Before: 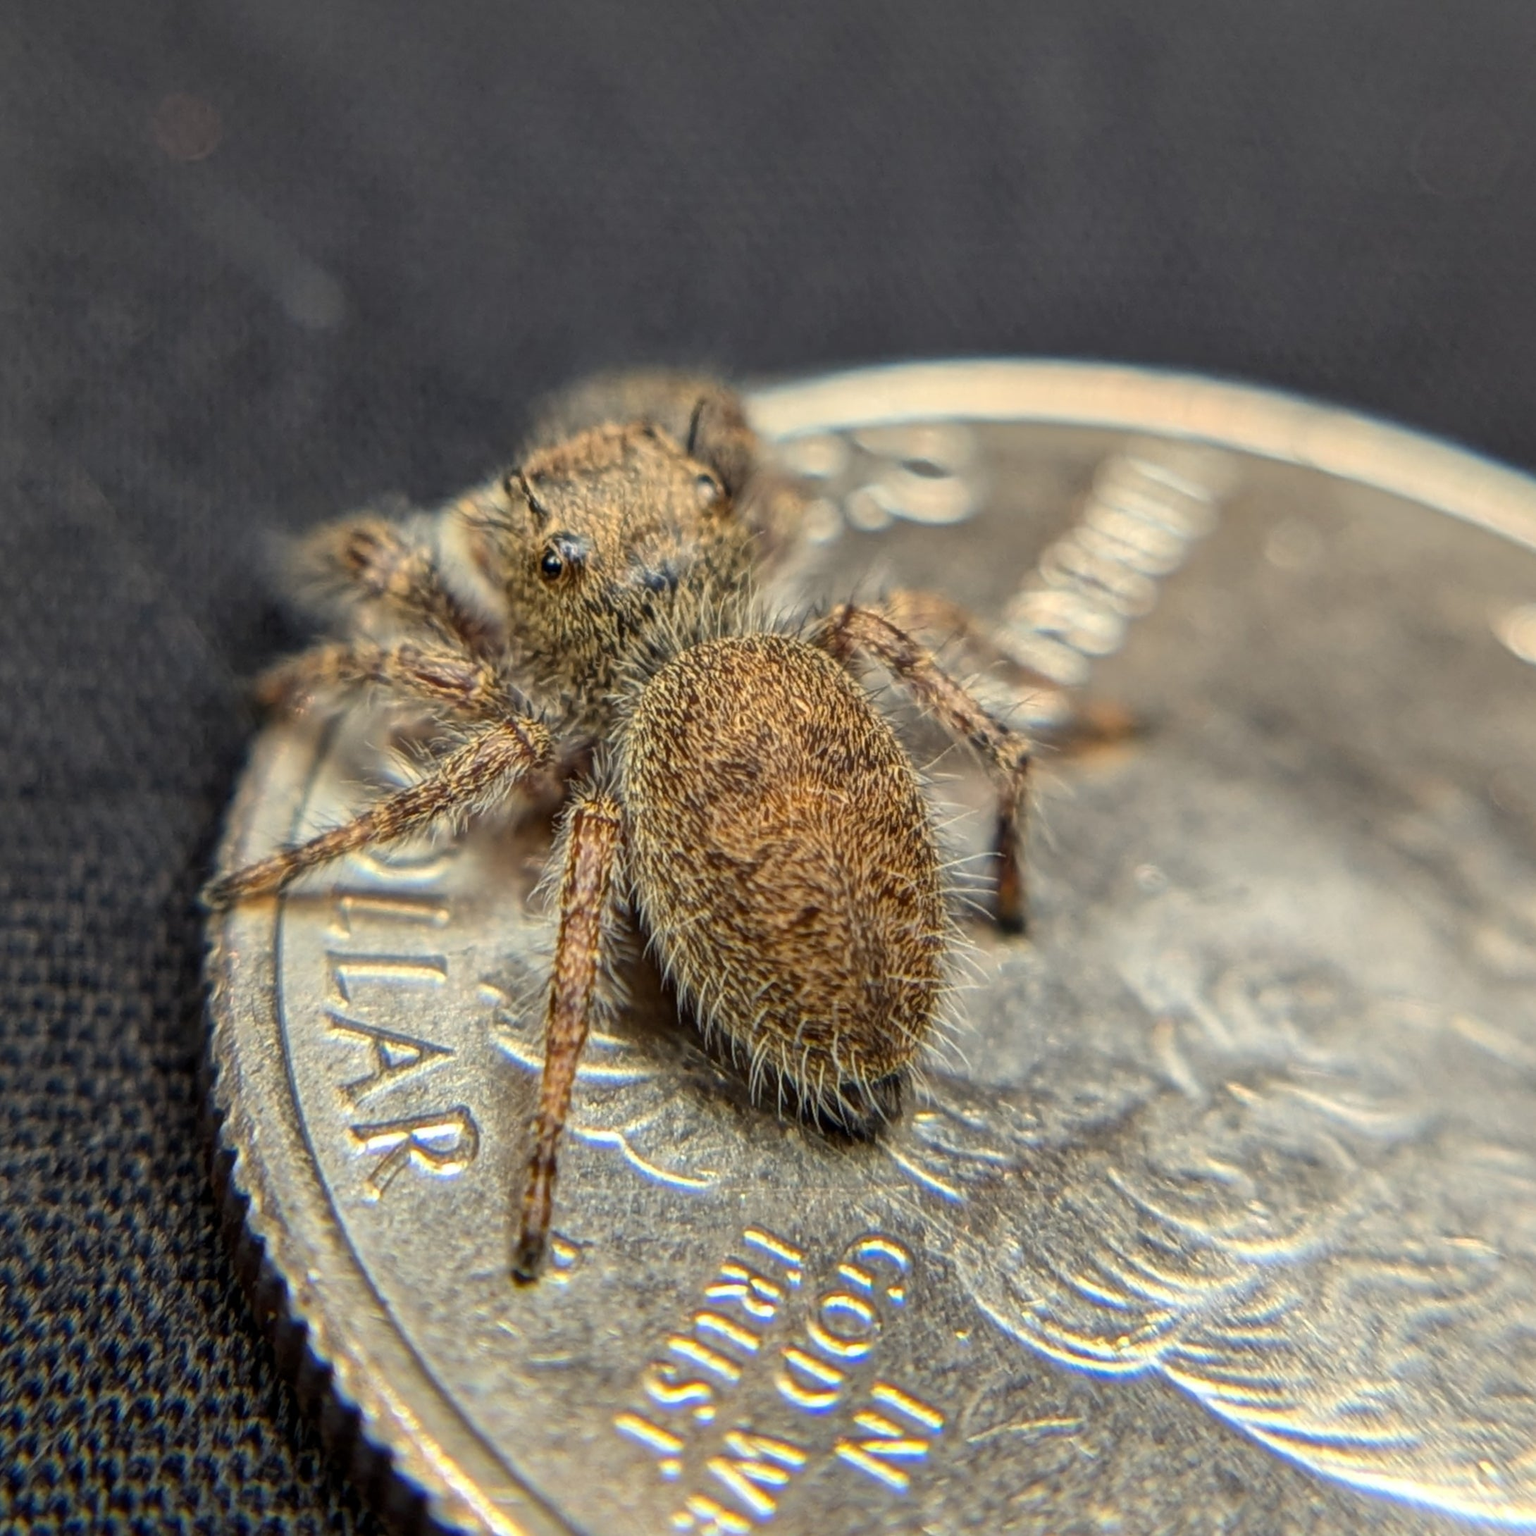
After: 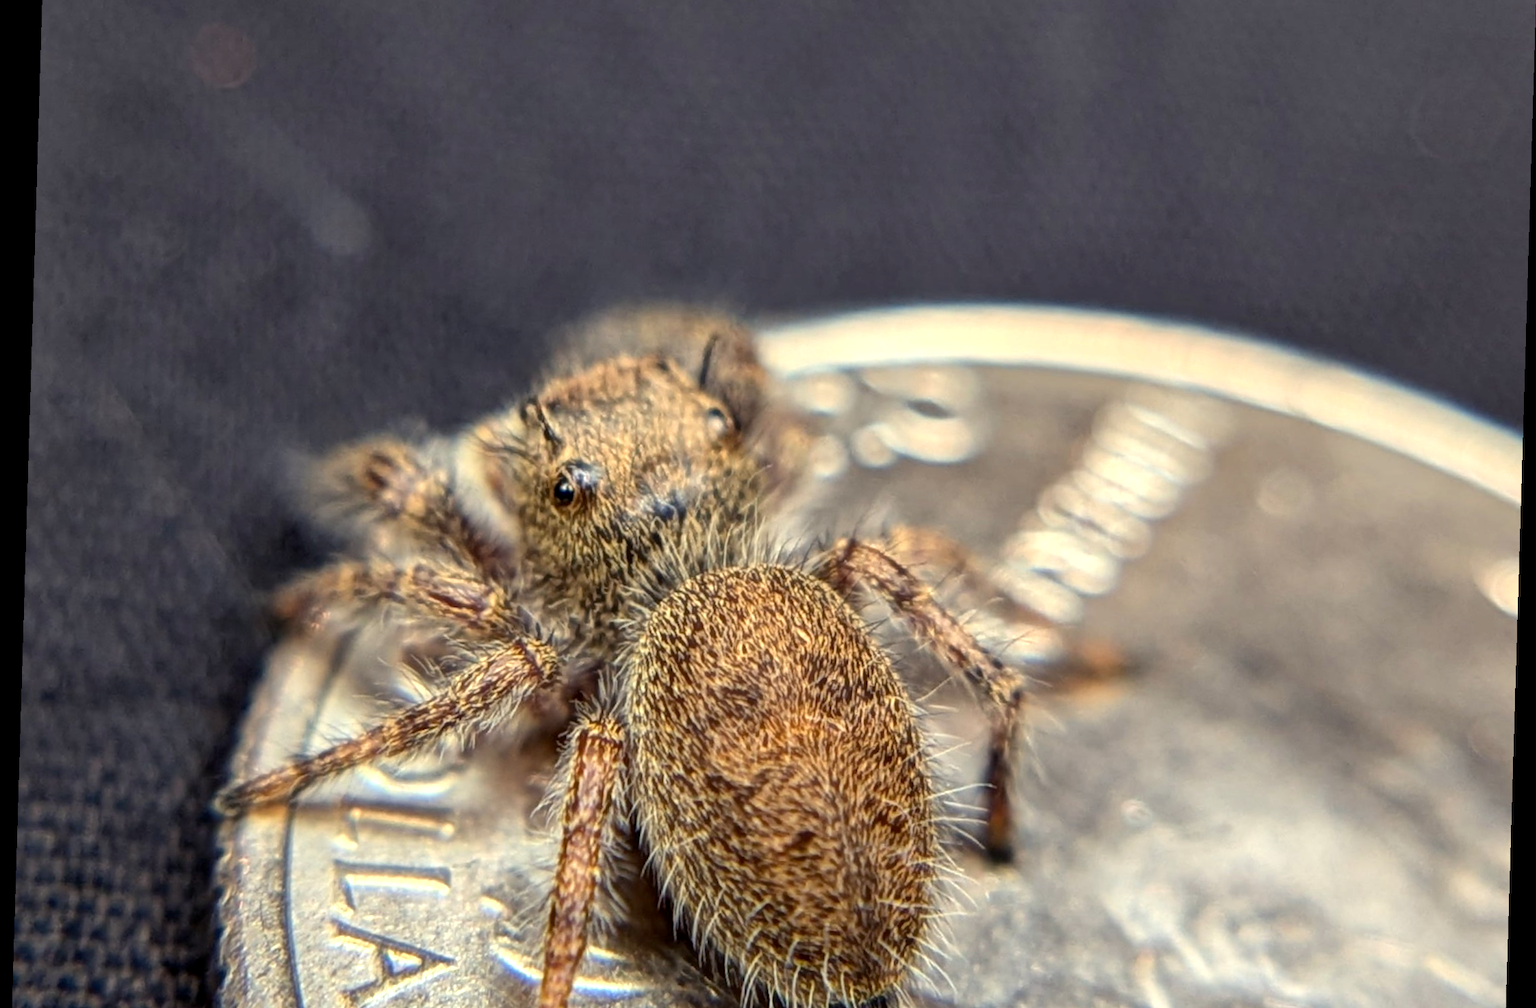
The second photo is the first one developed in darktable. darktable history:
rotate and perspective: rotation 1.72°, automatic cropping off
color balance: gamma [0.9, 0.988, 0.975, 1.025], gain [1.05, 1, 1, 1]
exposure: black level correction 0.003, exposure 0.383 EV, compensate highlight preservation false
crop and rotate: top 4.848%, bottom 29.503%
